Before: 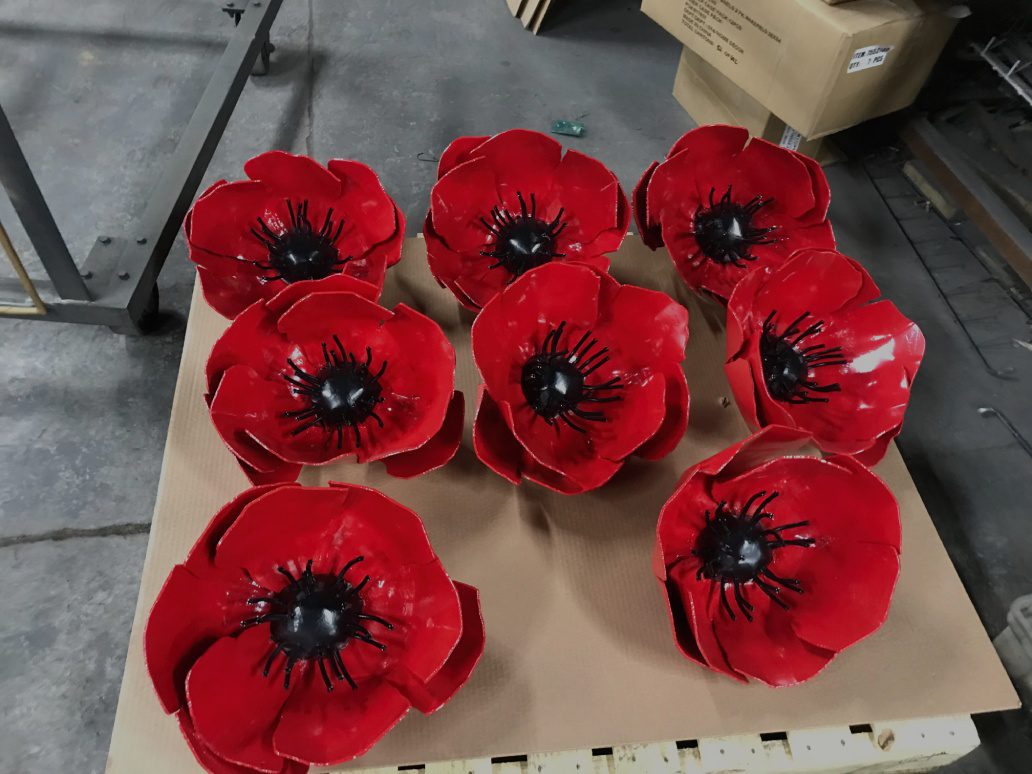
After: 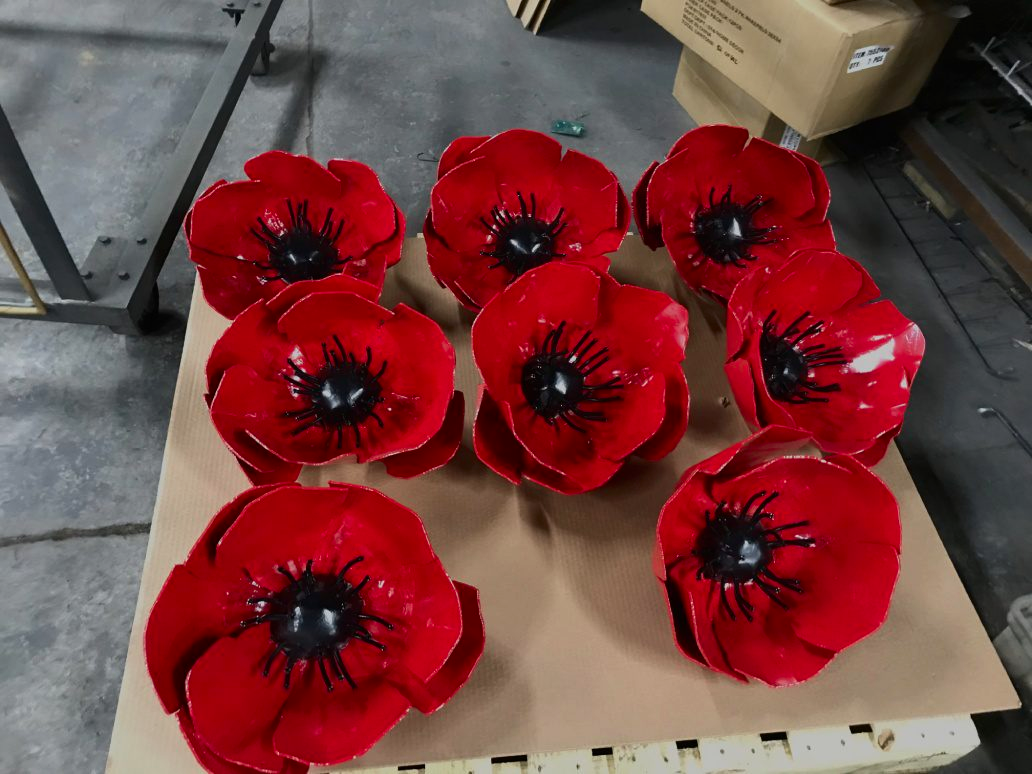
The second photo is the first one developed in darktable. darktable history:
contrast brightness saturation: contrast 0.138
color correction: highlights b* -0.005, saturation 1.15
